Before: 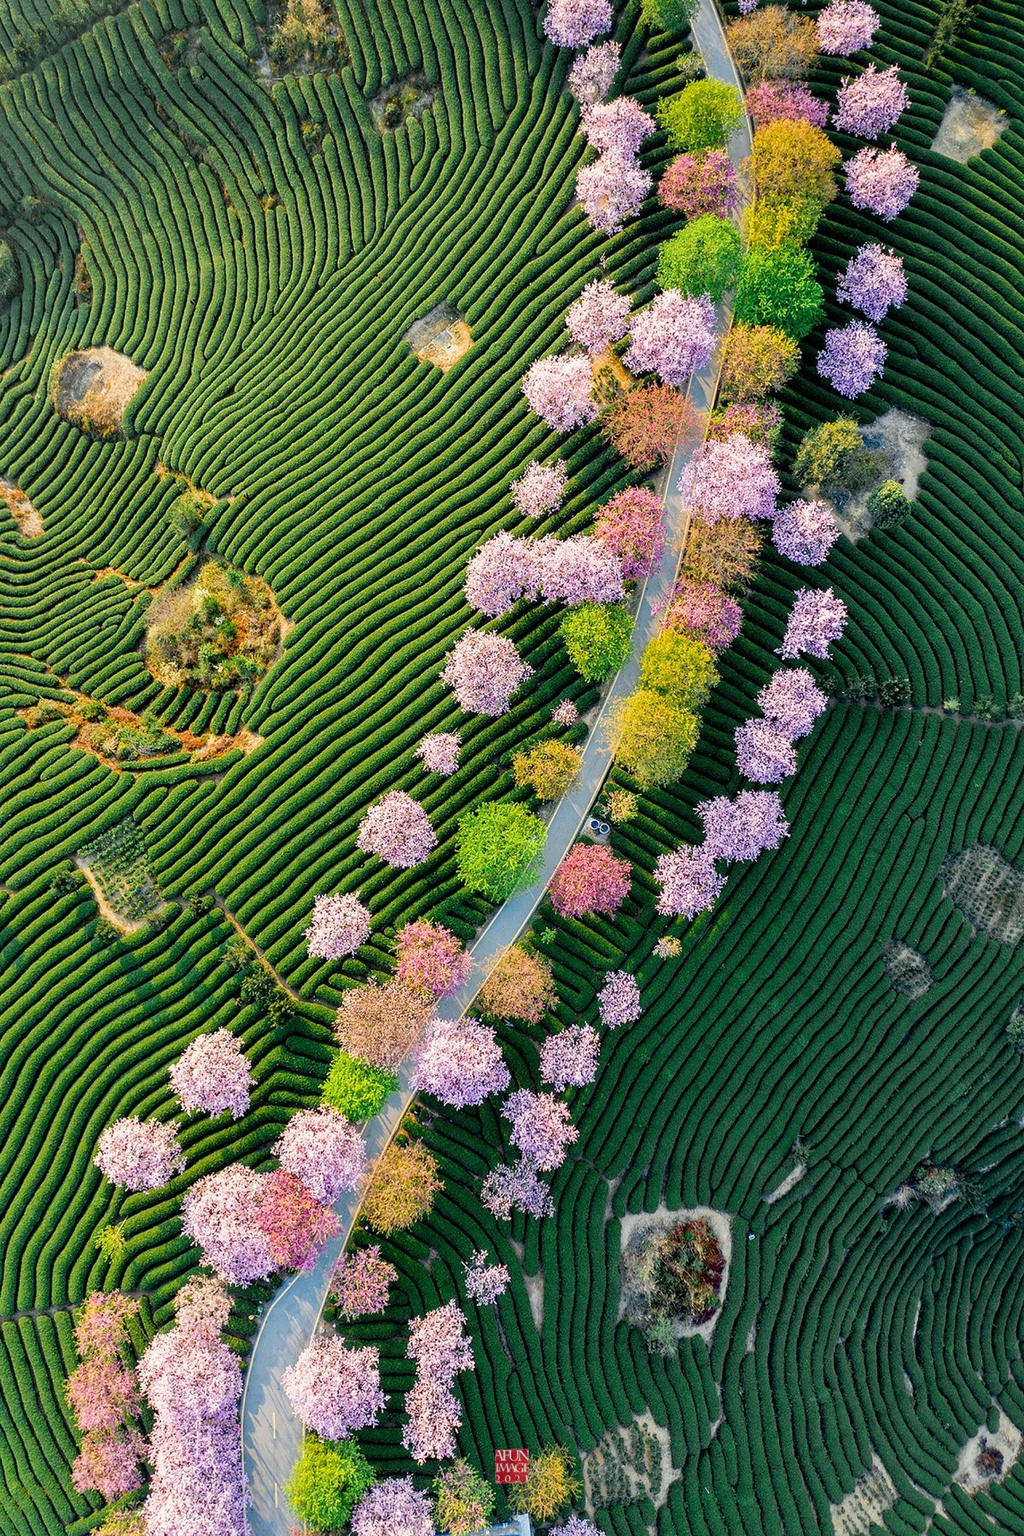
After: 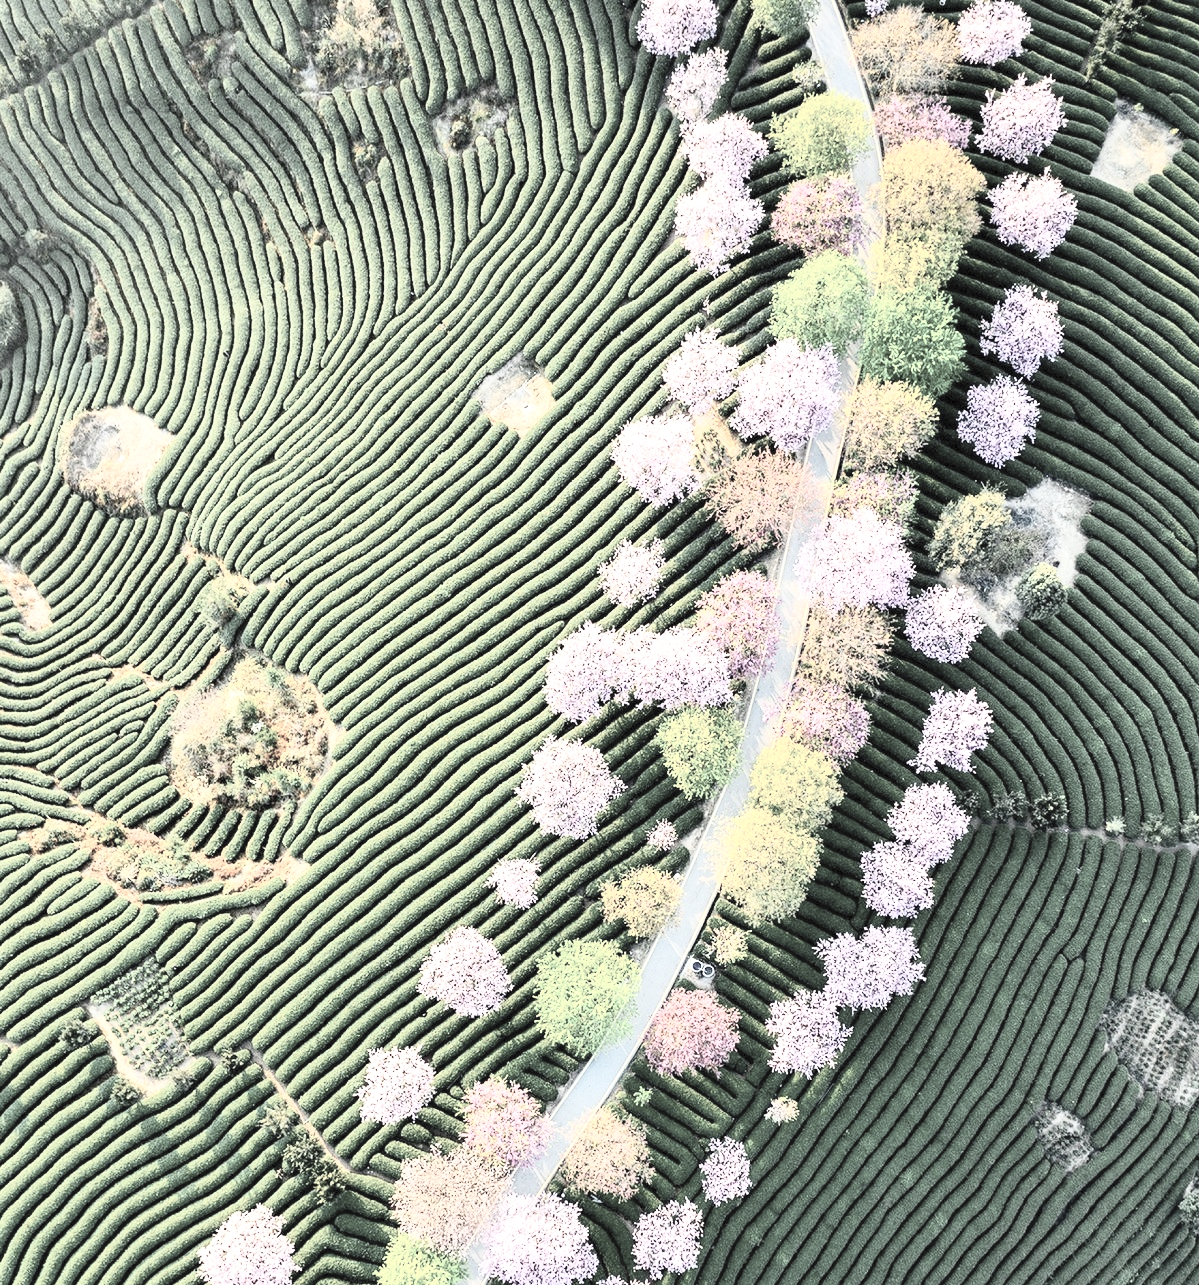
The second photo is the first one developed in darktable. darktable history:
color correction: saturation 0.3
exposure: exposure 0.636 EV, compensate highlight preservation false
crop: bottom 28.576%
contrast brightness saturation: contrast 0.39, brightness 0.53
